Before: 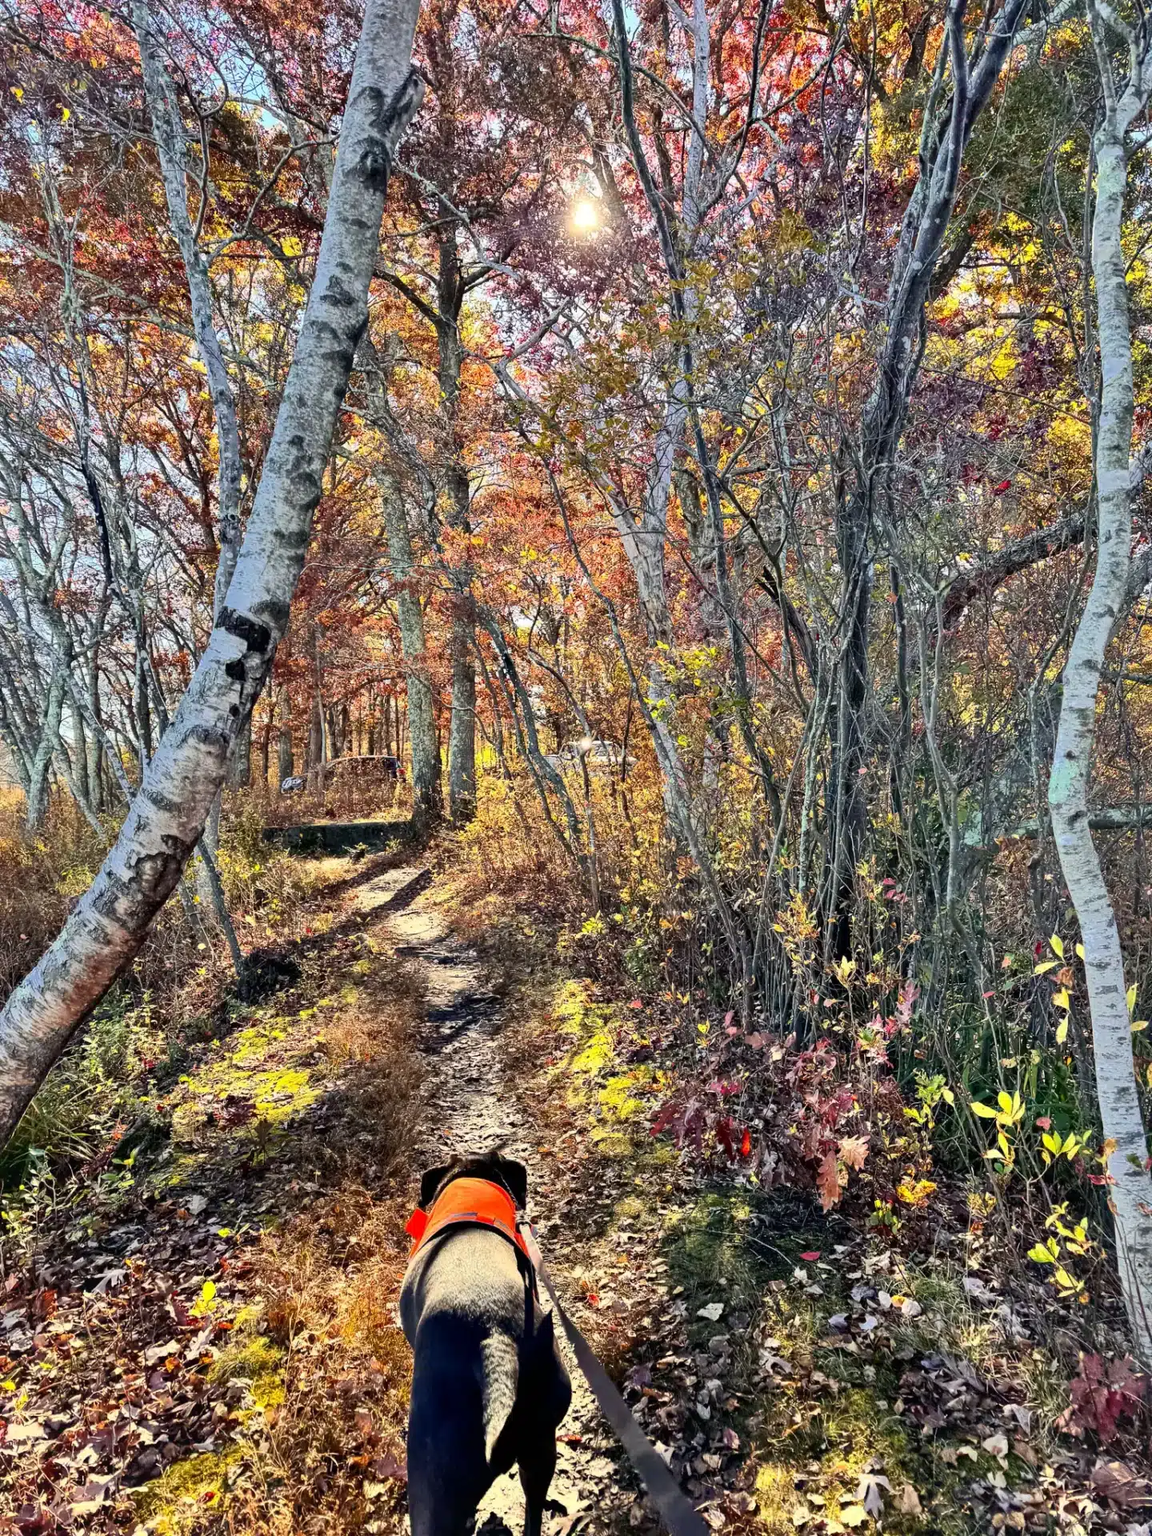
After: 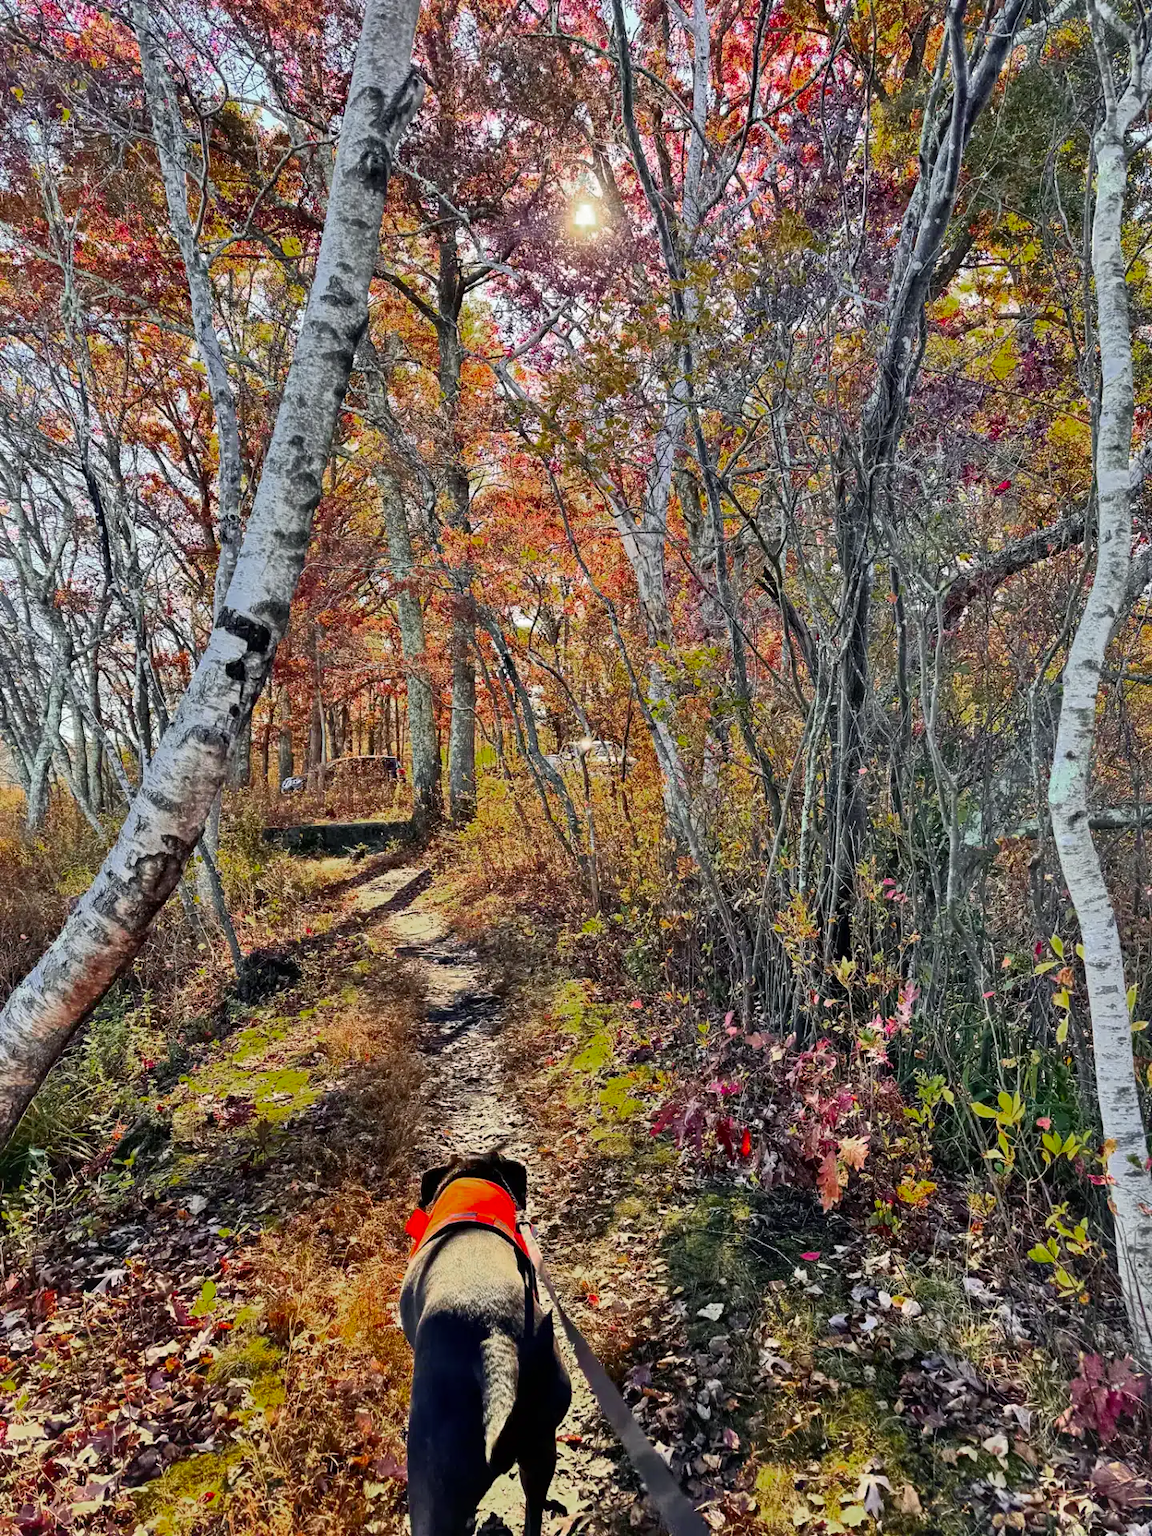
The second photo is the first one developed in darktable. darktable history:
color zones: curves: ch0 [(0, 0.48) (0.209, 0.398) (0.305, 0.332) (0.429, 0.493) (0.571, 0.5) (0.714, 0.5) (0.857, 0.5) (1, 0.48)]; ch1 [(0, 0.633) (0.143, 0.586) (0.286, 0.489) (0.429, 0.448) (0.571, 0.31) (0.714, 0.335) (0.857, 0.492) (1, 0.633)]; ch2 [(0, 0.448) (0.143, 0.498) (0.286, 0.5) (0.429, 0.5) (0.571, 0.5) (0.714, 0.5) (0.857, 0.5) (1, 0.448)]
levels: mode automatic, levels [0, 0.499, 1]
